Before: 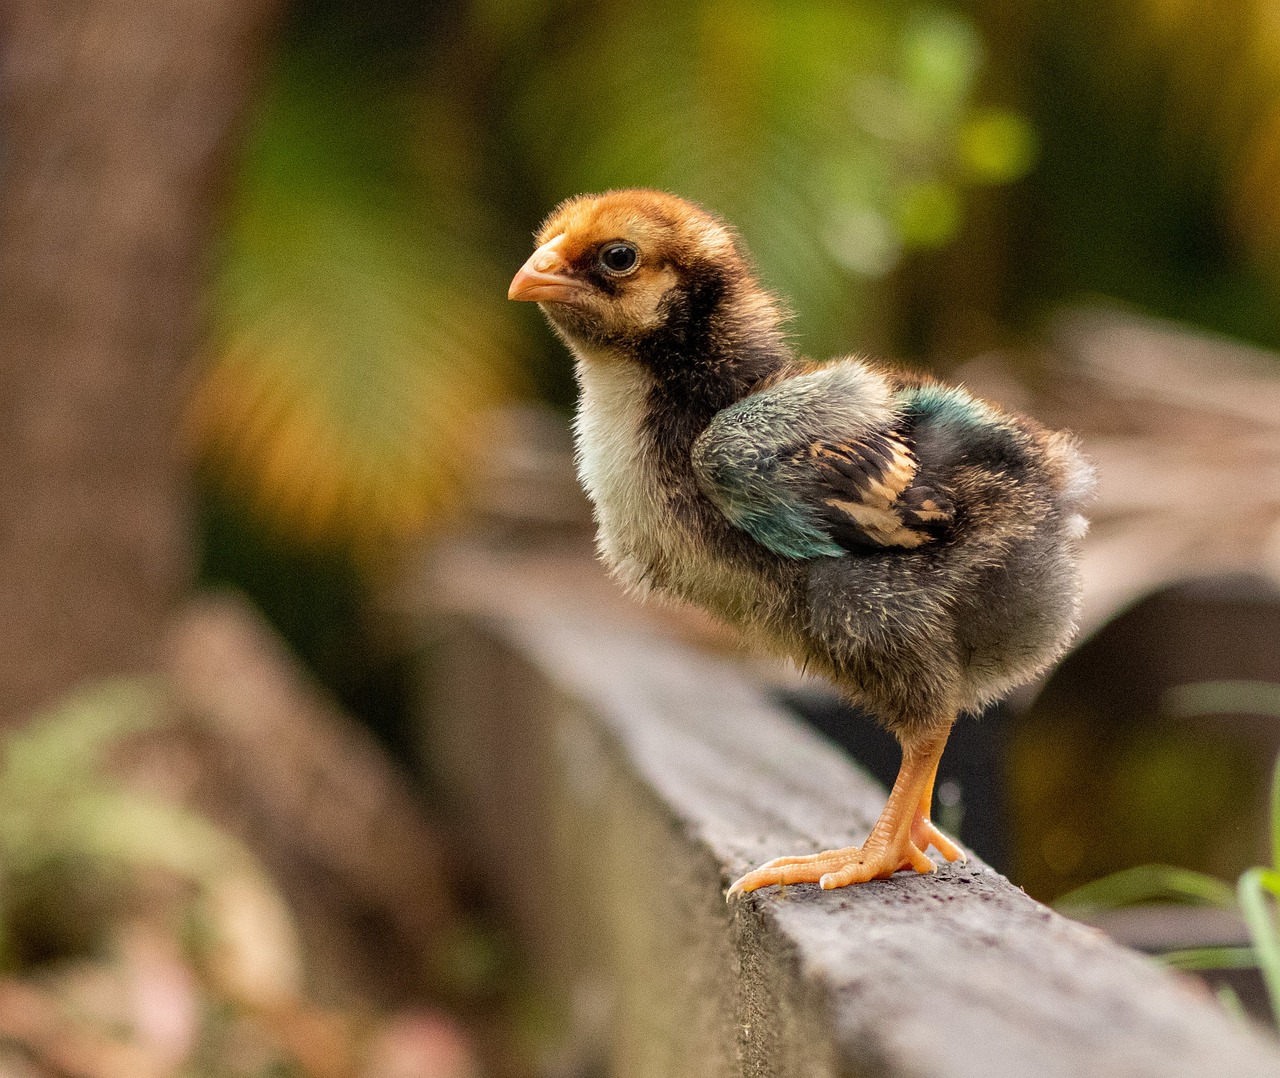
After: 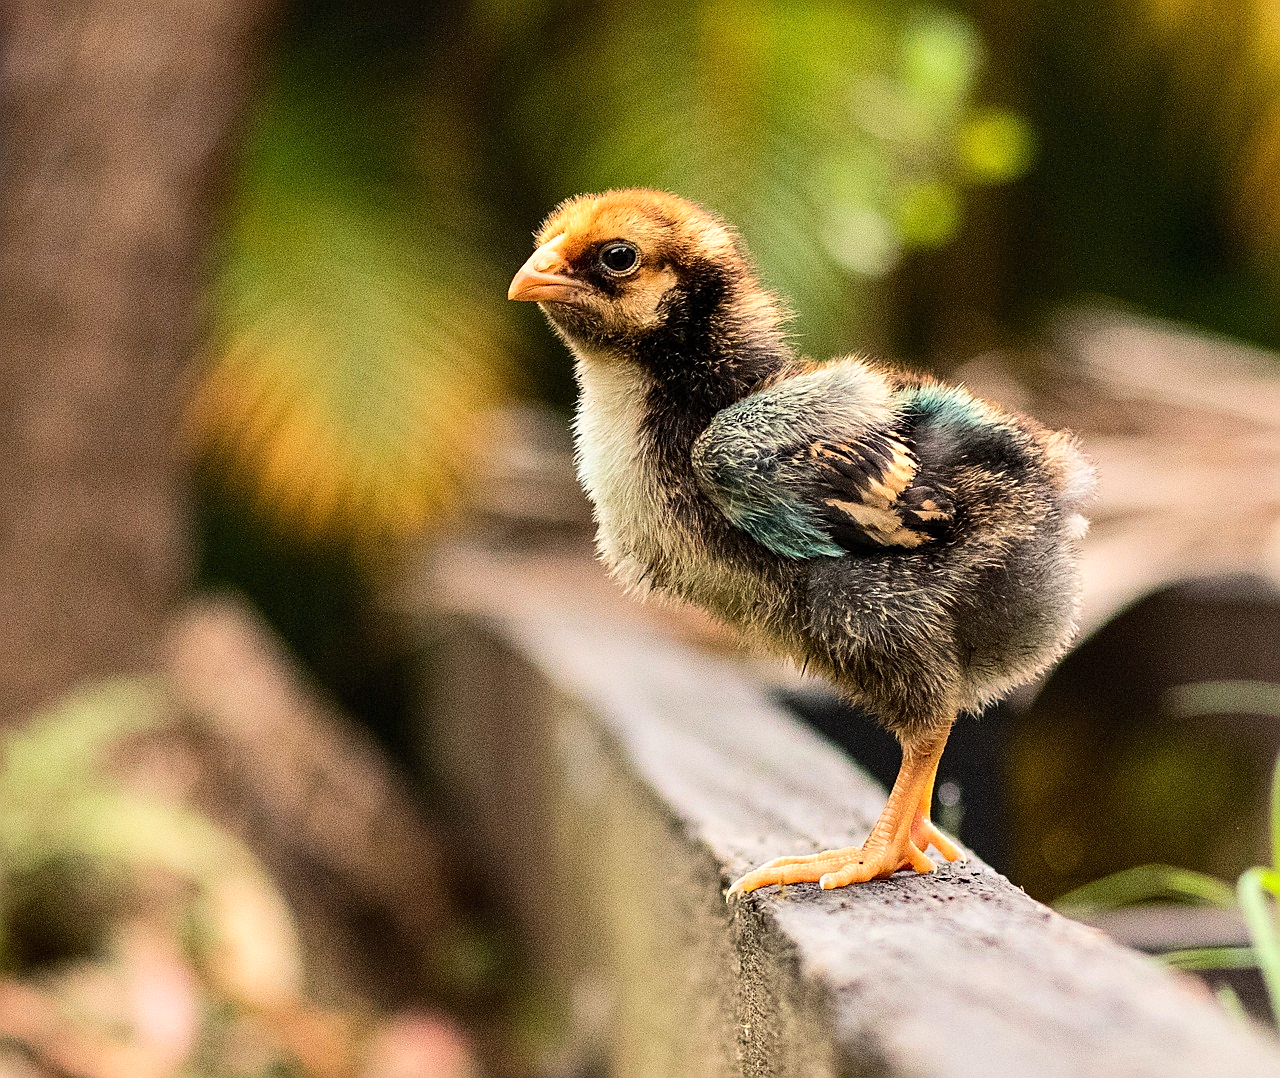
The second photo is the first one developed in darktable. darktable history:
base curve: curves: ch0 [(0, 0) (0.032, 0.025) (0.121, 0.166) (0.206, 0.329) (0.605, 0.79) (1, 1)], preserve colors average RGB
sharpen: on, module defaults
